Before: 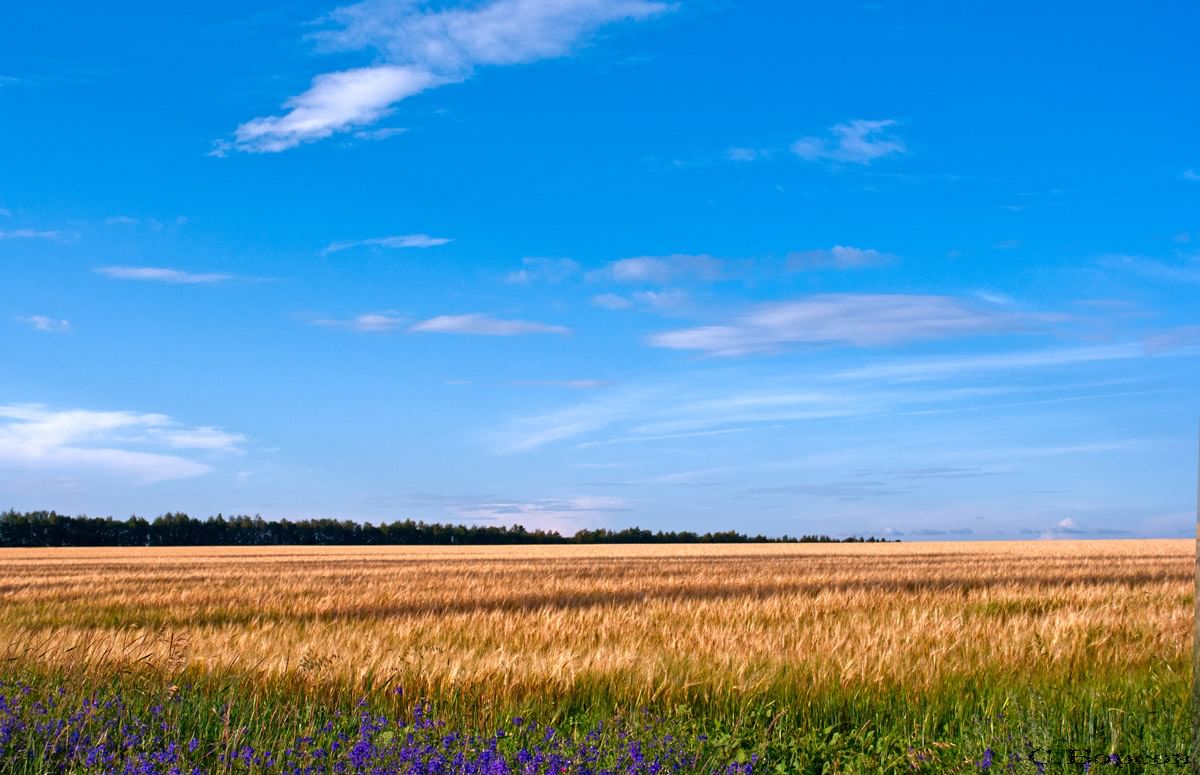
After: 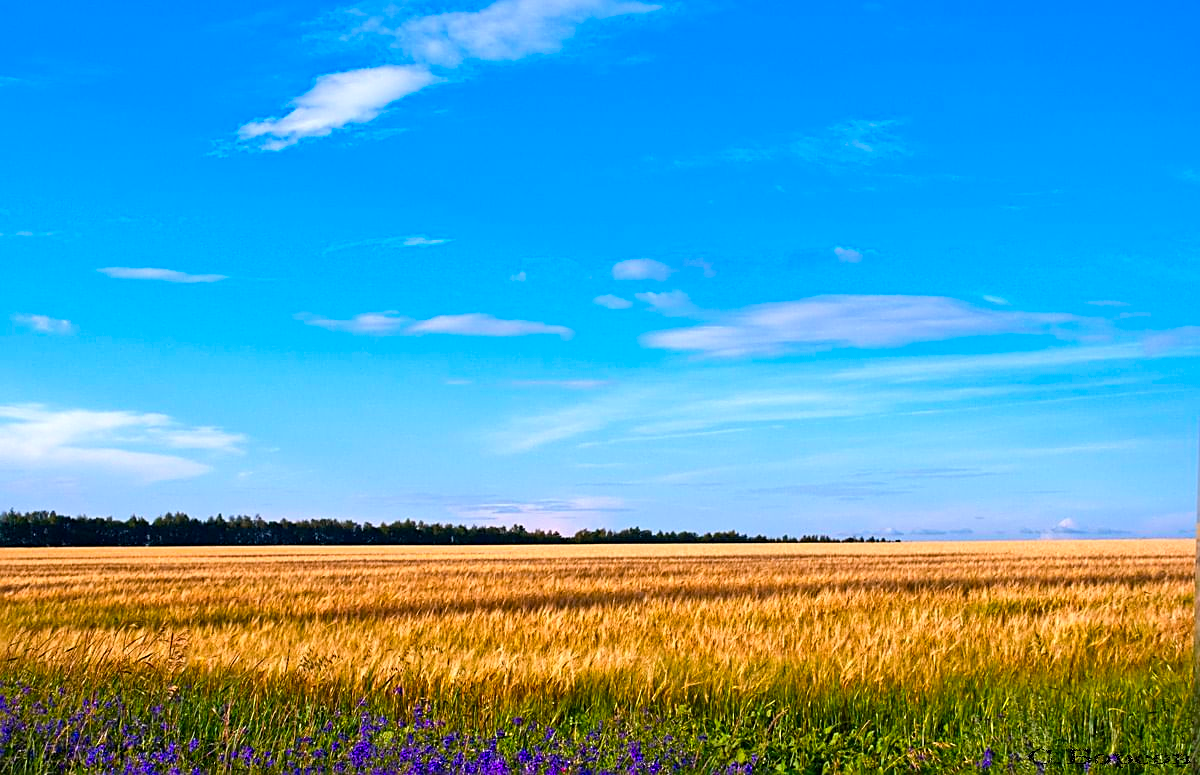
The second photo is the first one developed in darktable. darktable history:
color balance rgb: linear chroma grading › global chroma 33.4%
contrast brightness saturation: contrast 0.15, brightness 0.05
sharpen: on, module defaults
